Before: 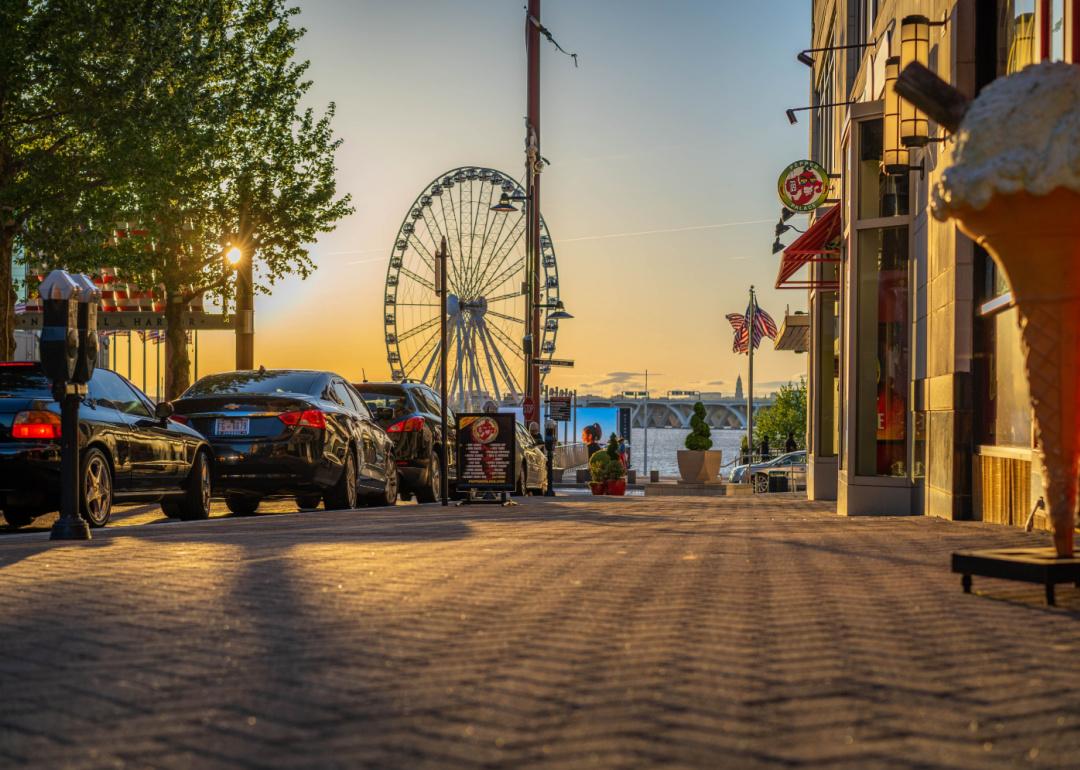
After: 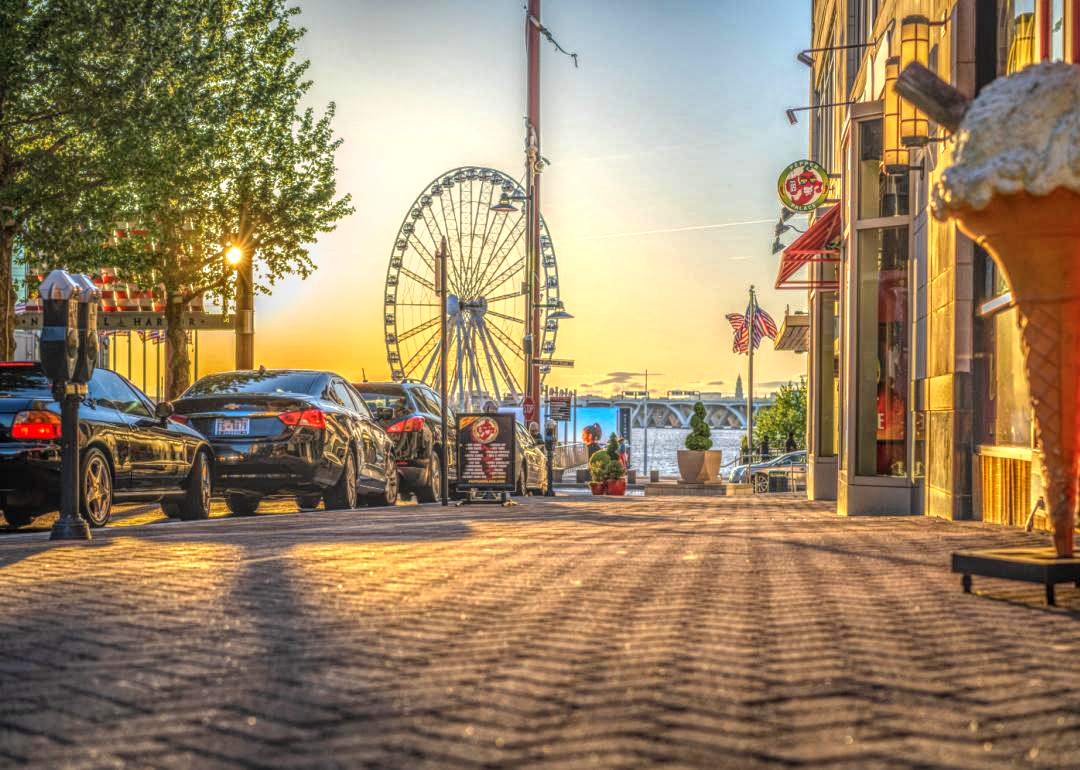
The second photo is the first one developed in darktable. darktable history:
exposure: black level correction 0, exposure 0.893 EV, compensate exposure bias true, compensate highlight preservation false
local contrast: highlights 3%, shadows 4%, detail 201%, midtone range 0.25
